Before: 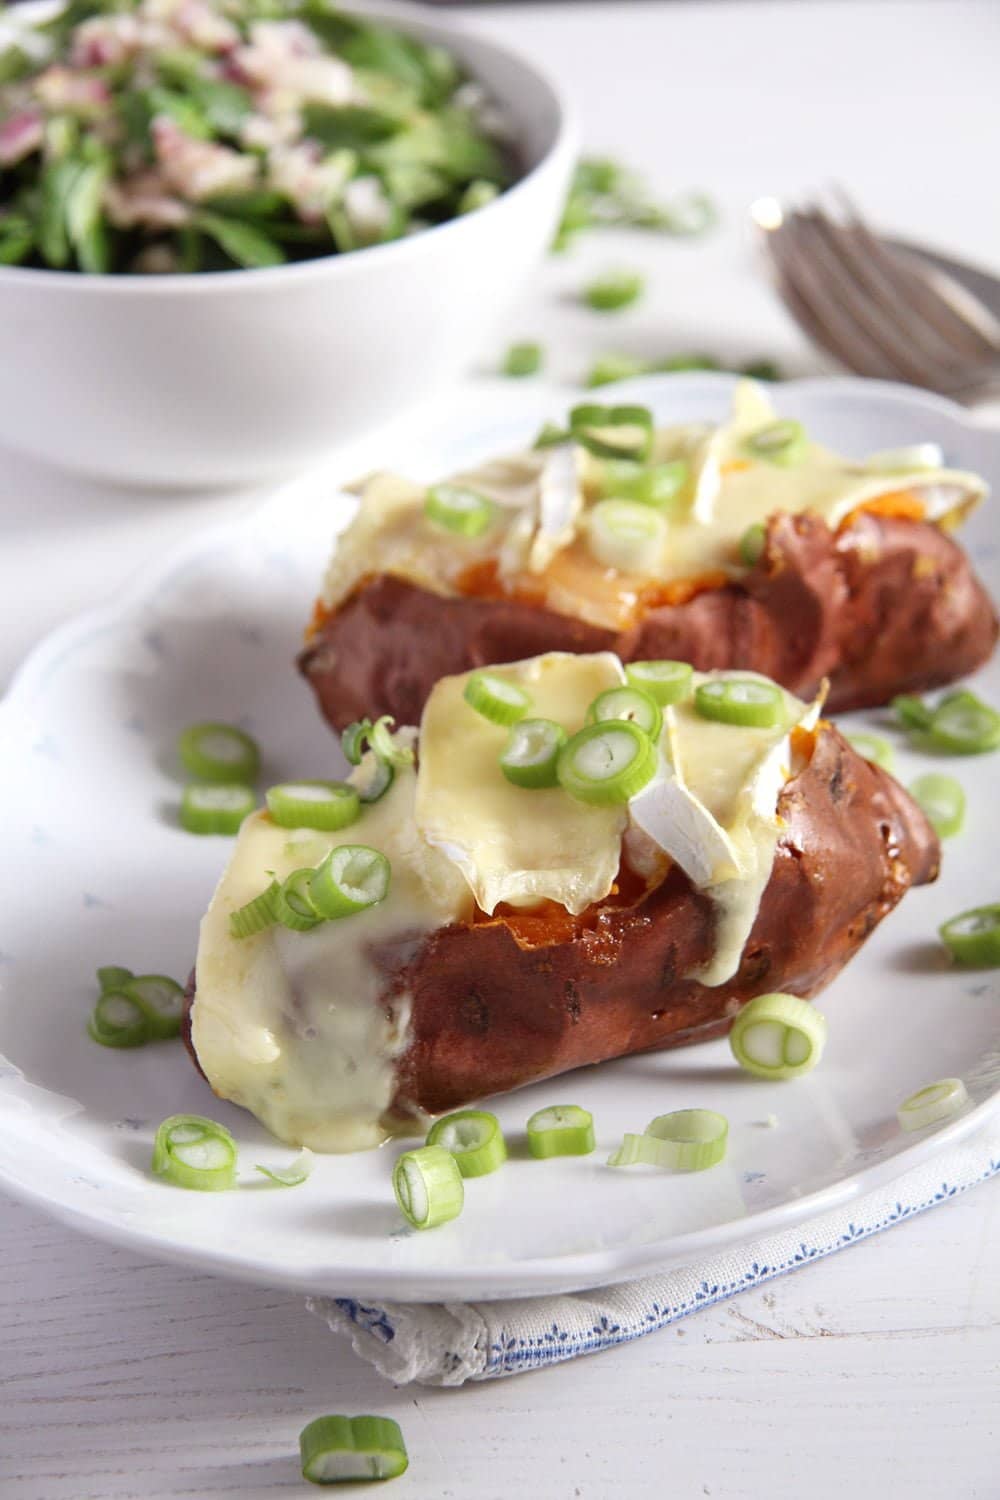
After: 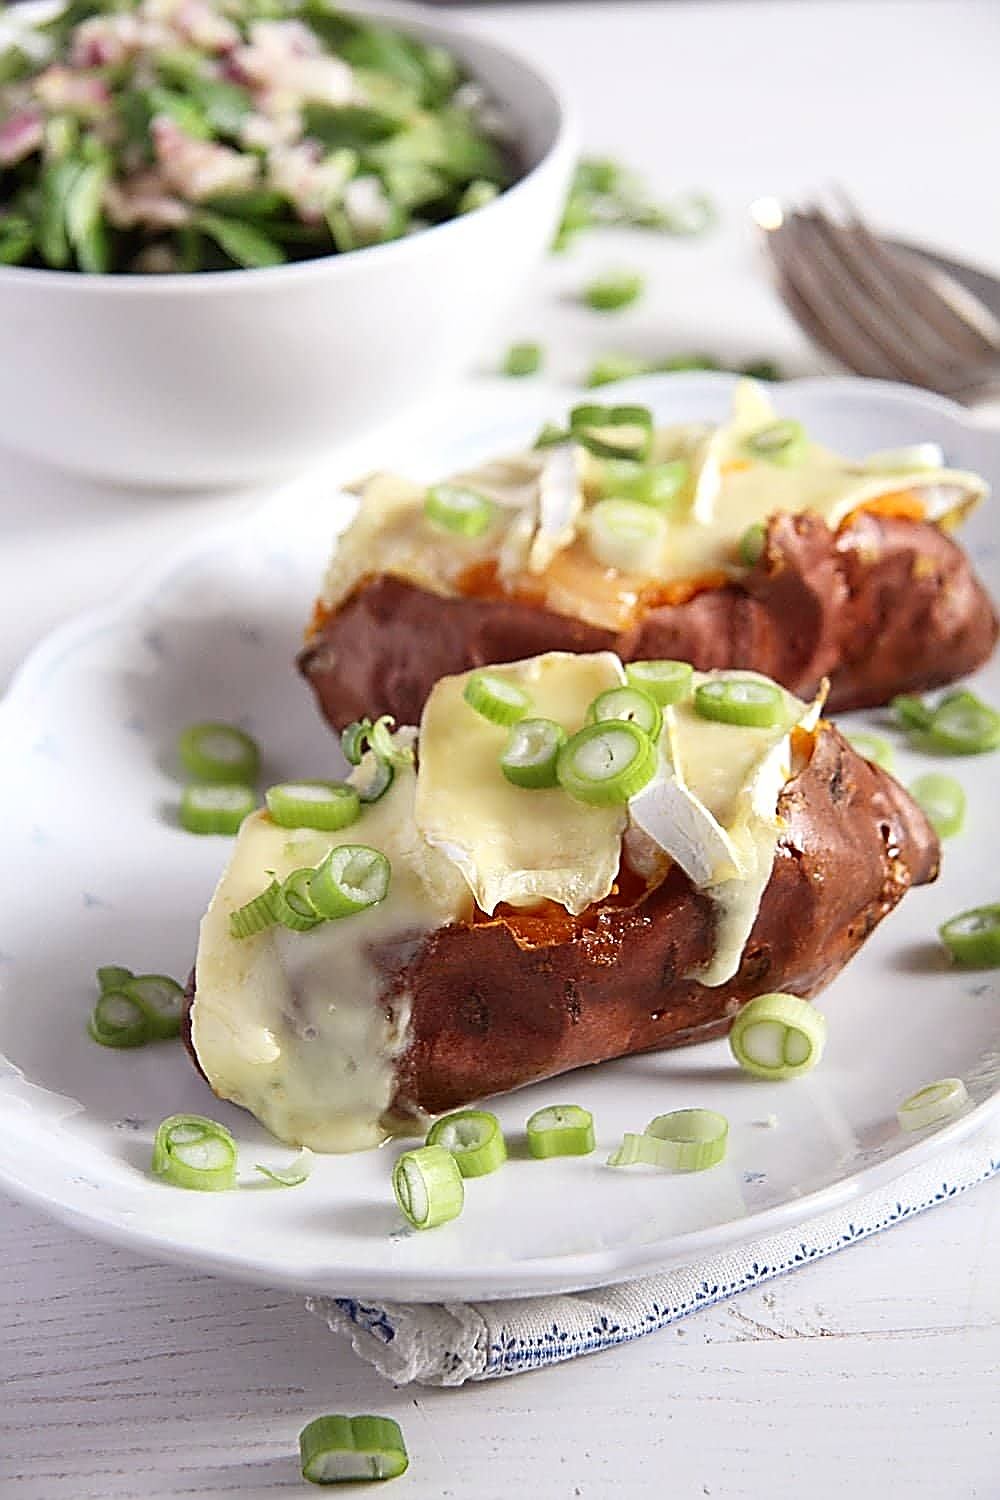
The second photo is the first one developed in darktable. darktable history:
contrast brightness saturation: contrast 0.098, brightness 0.012, saturation 0.023
sharpen: amount 1.857
